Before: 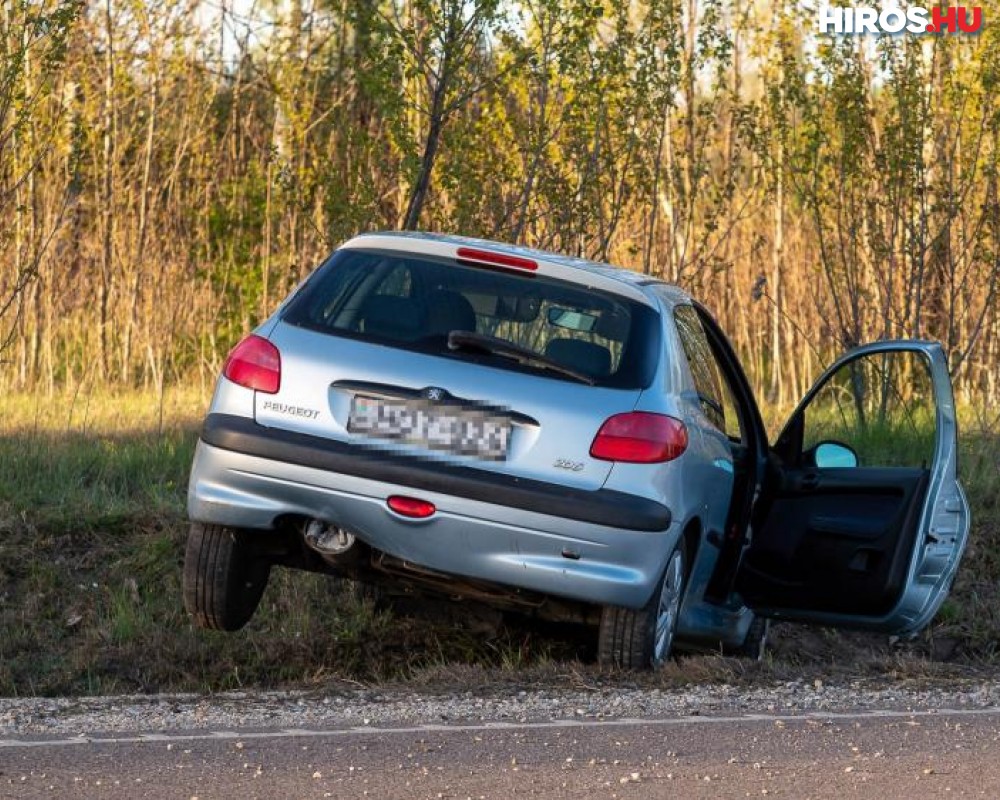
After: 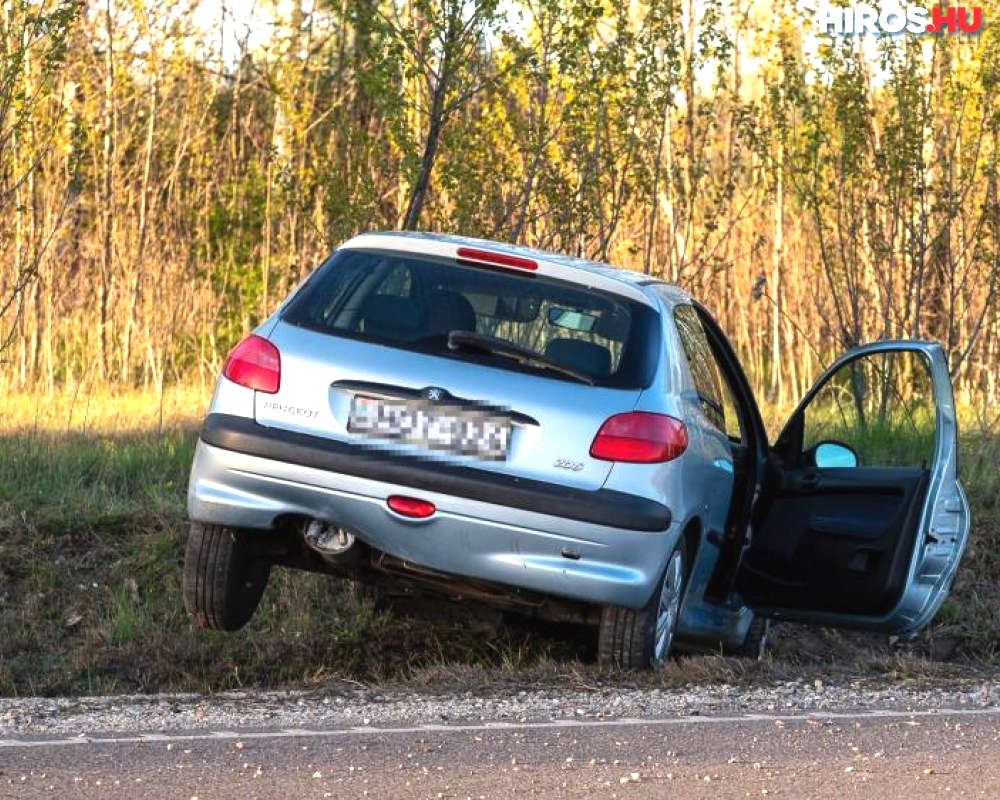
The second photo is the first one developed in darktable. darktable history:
exposure: black level correction -0.002, exposure 0.54 EV, compensate highlight preservation false
color balance rgb: shadows lift › luminance -10%, highlights gain › luminance 10%, saturation formula JzAzBz (2021)
